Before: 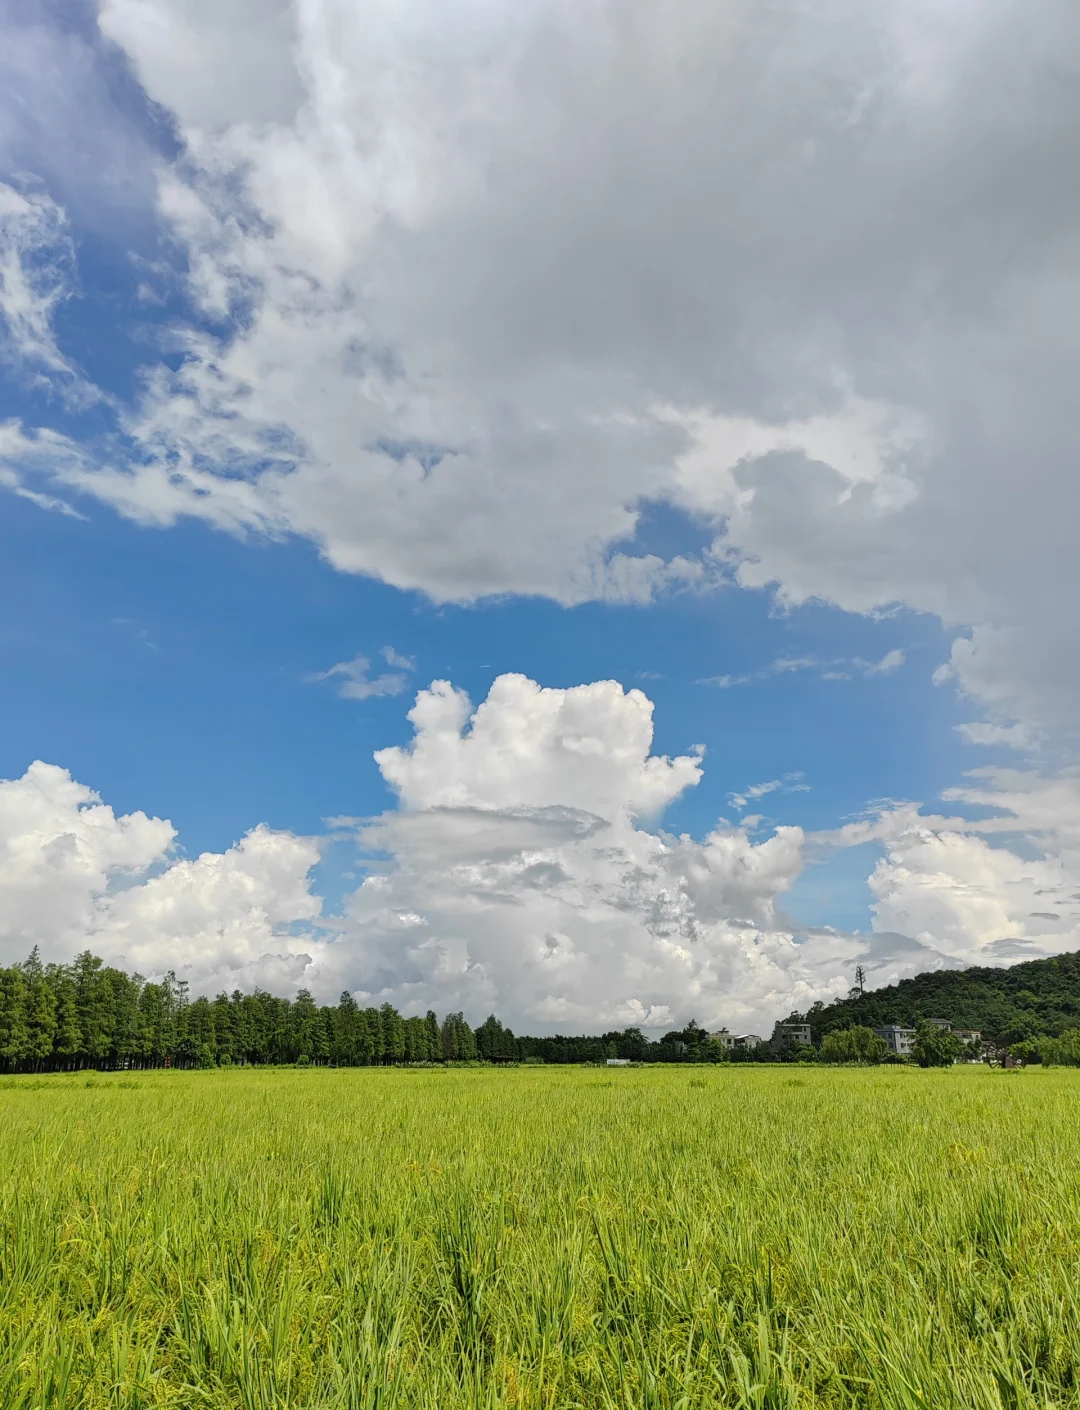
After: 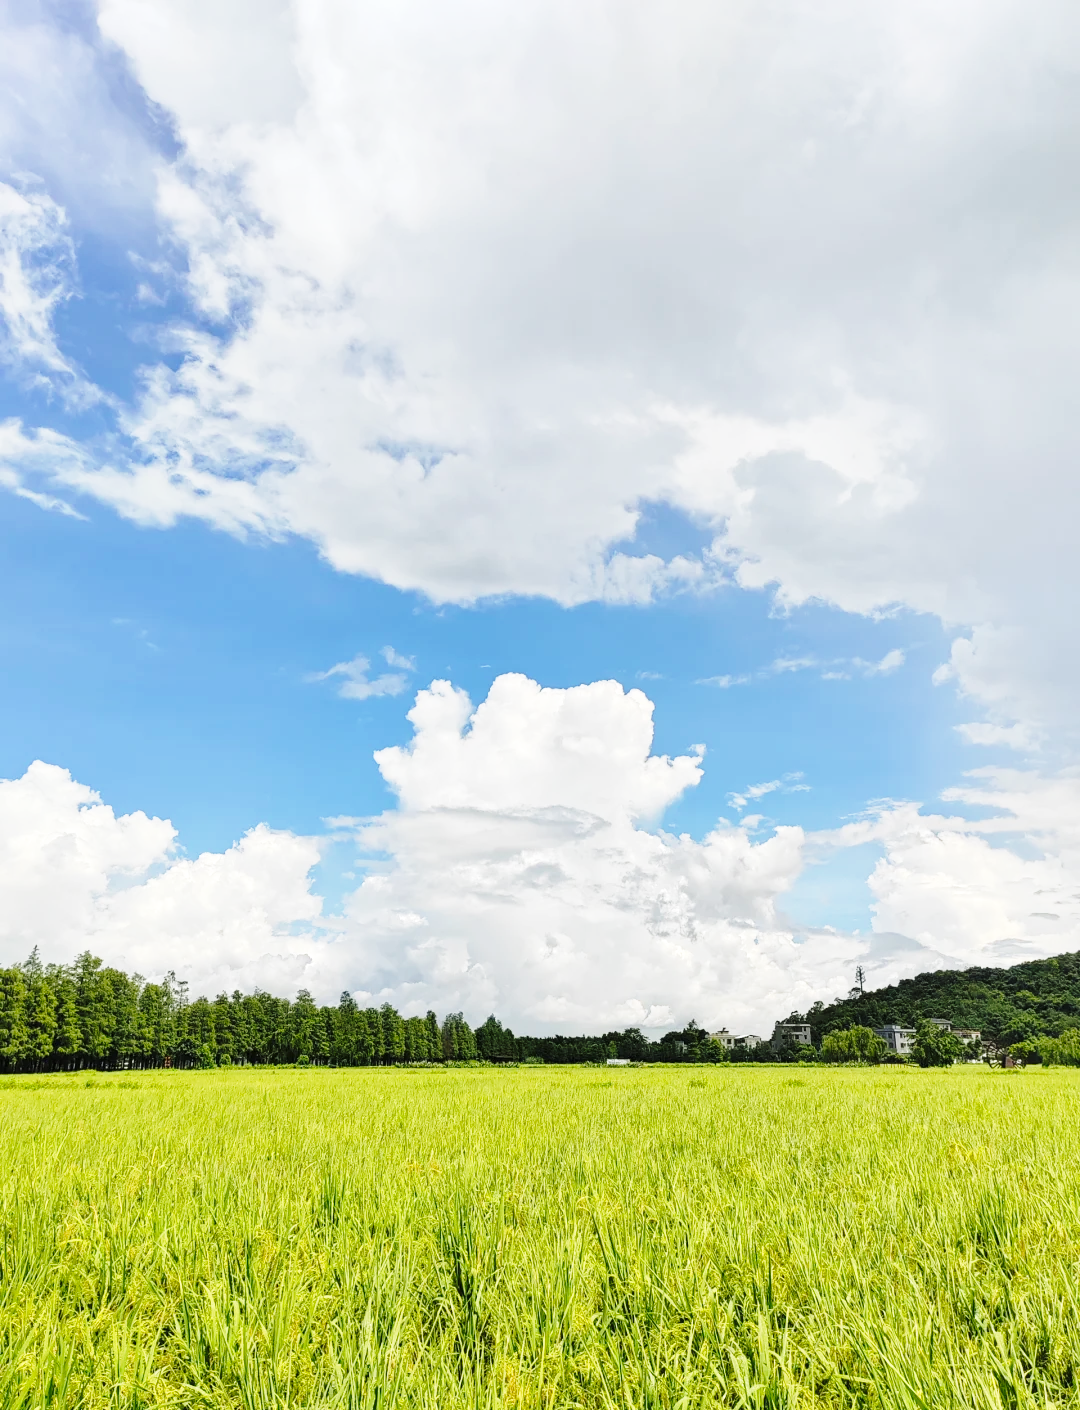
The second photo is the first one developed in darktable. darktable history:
base curve: curves: ch0 [(0, 0) (0.028, 0.03) (0.121, 0.232) (0.46, 0.748) (0.859, 0.968) (1, 1)], preserve colors none
exposure: black level correction 0, exposure 0.198 EV, compensate exposure bias true, compensate highlight preservation false
